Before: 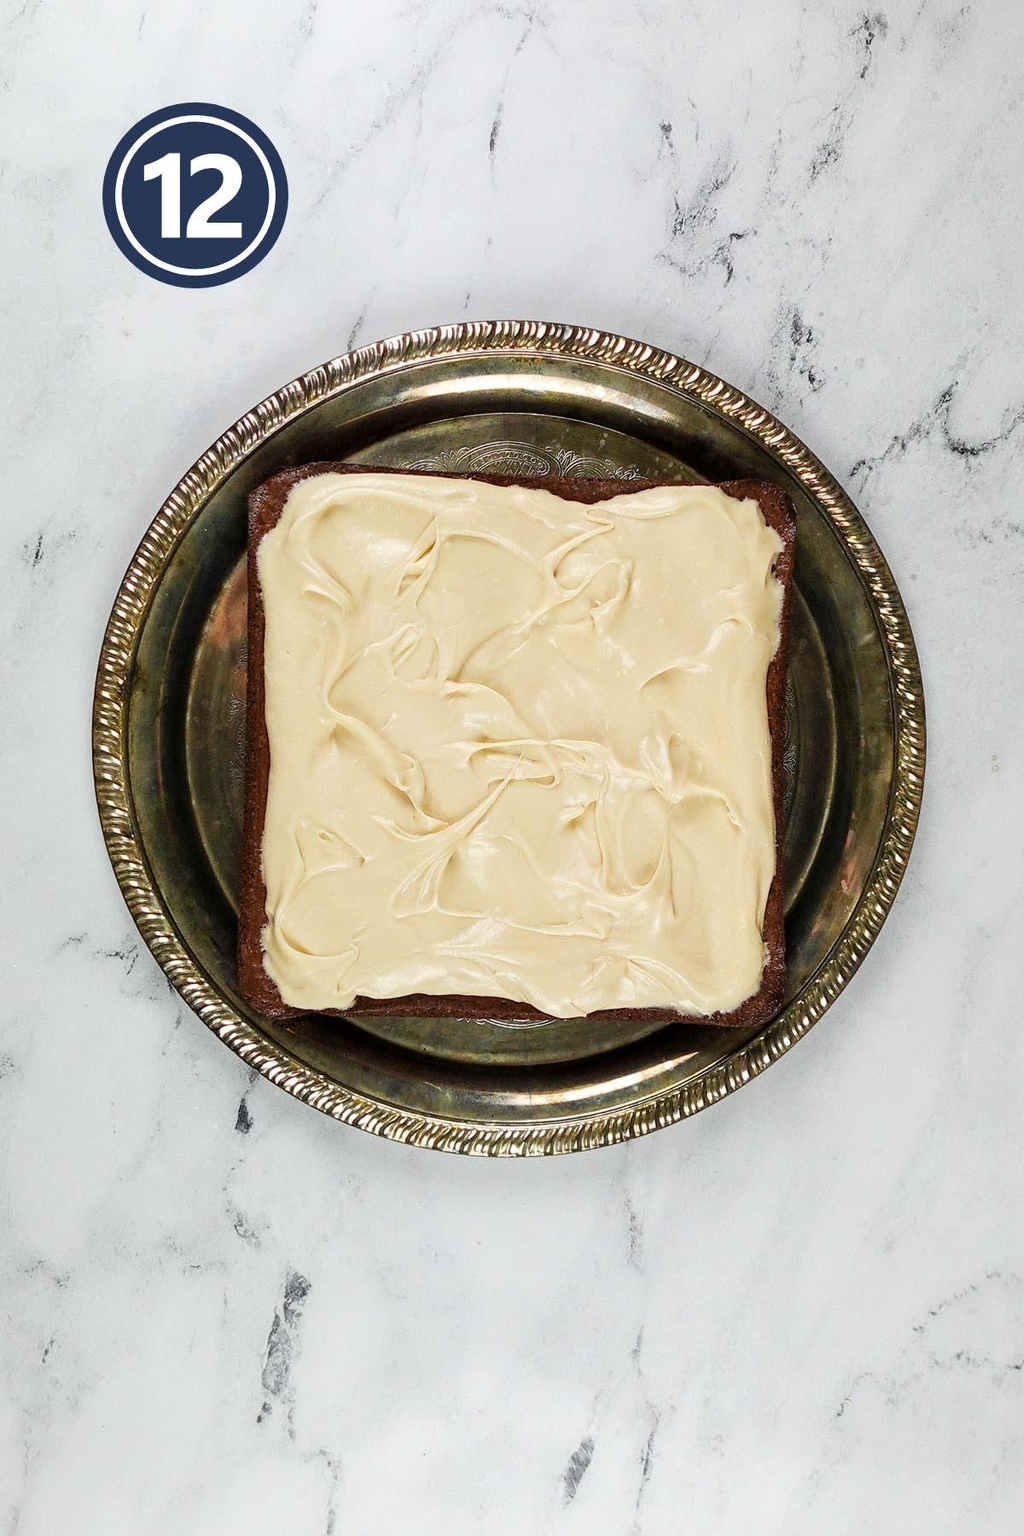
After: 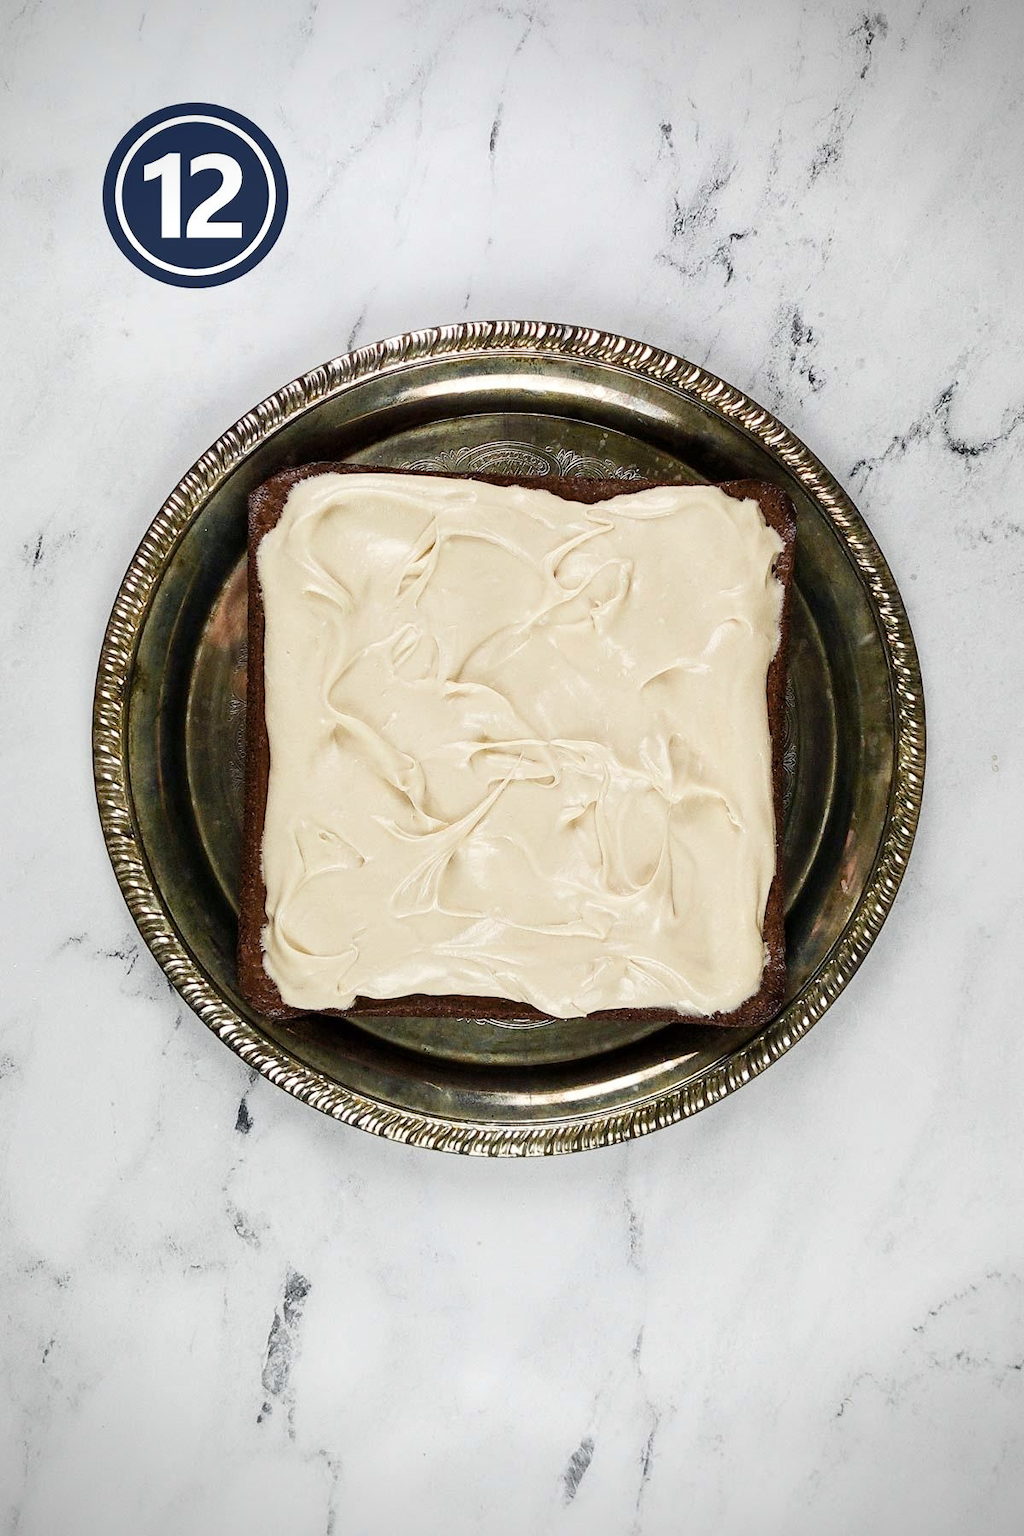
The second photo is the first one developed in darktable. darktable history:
contrast brightness saturation: contrast 0.1, saturation -0.297
color balance rgb: shadows lift › chroma 2.055%, shadows lift › hue 247.42°, linear chroma grading › shadows -8.528%, linear chroma grading › global chroma 9.831%, perceptual saturation grading › global saturation 0.042%, perceptual saturation grading › highlights -30.949%, perceptual saturation grading › mid-tones 5.259%, perceptual saturation grading › shadows 18.283%, global vibrance 30.332%
vignetting: fall-off start 97.18%, saturation 0.382, width/height ratio 1.182
